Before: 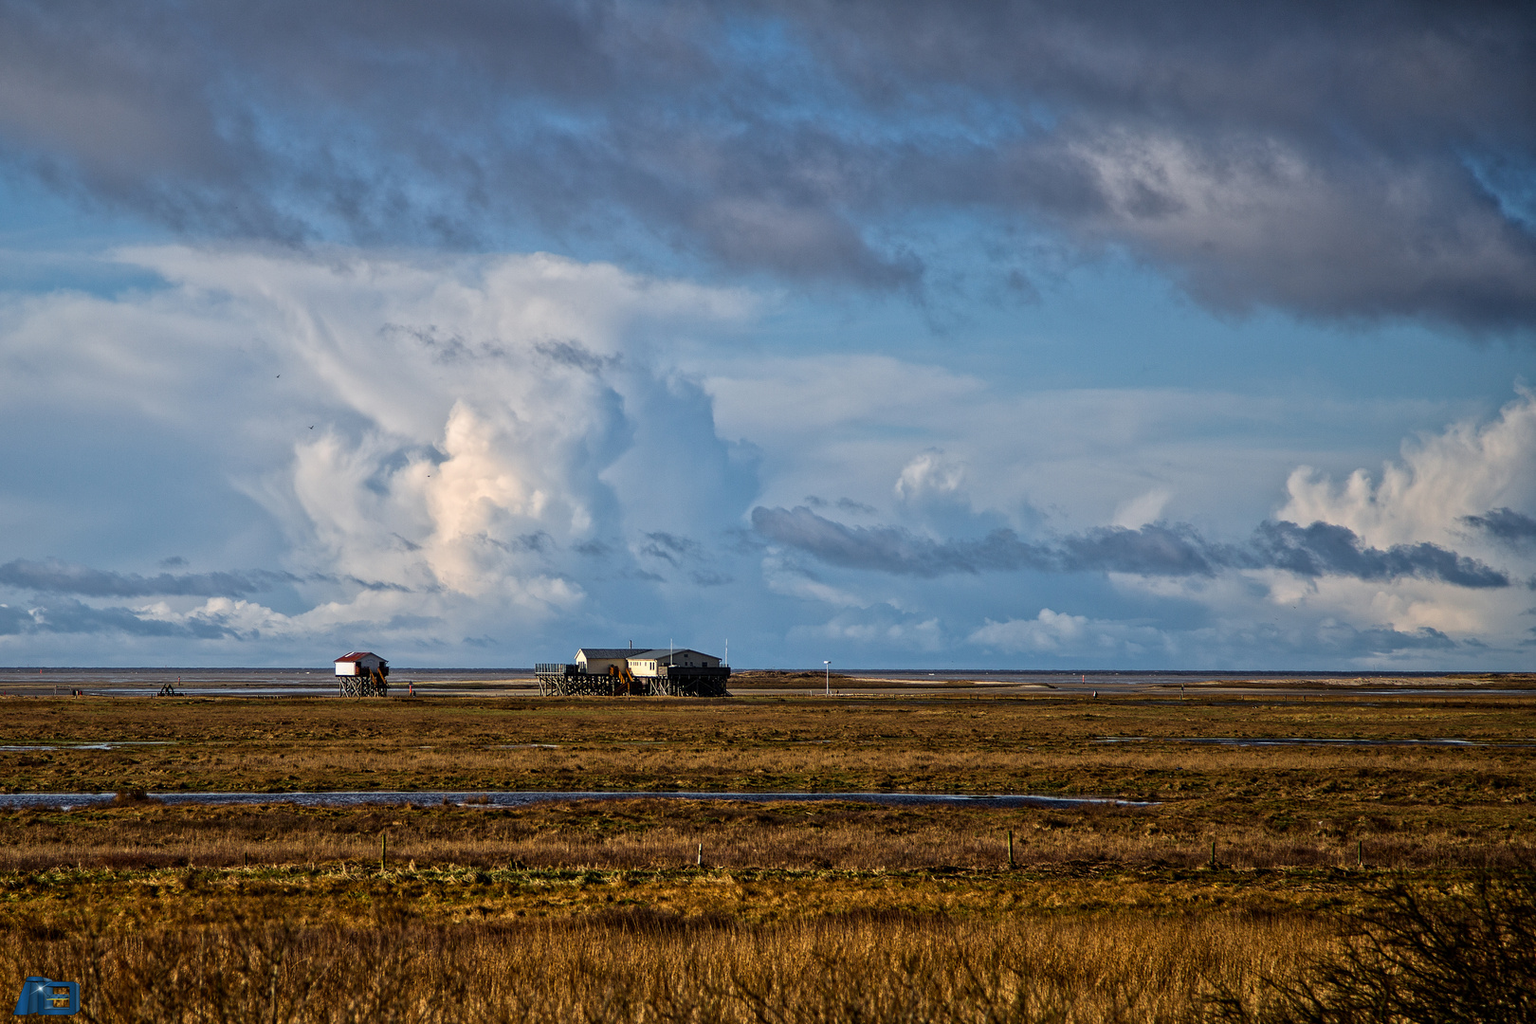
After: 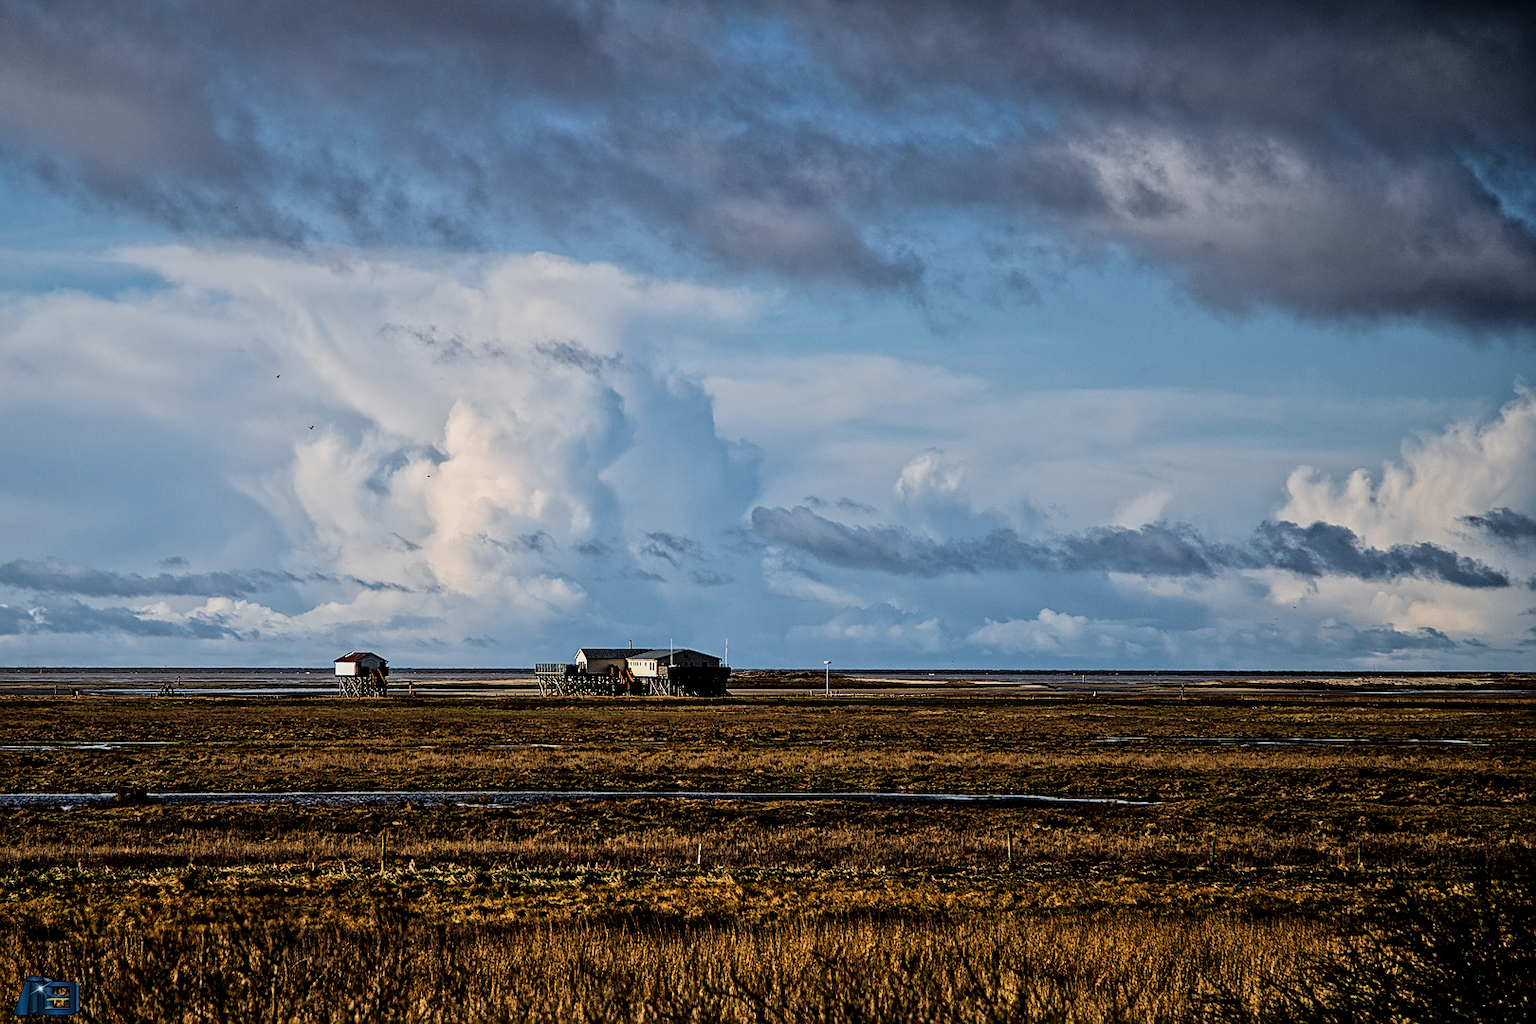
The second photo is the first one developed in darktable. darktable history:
filmic rgb: black relative exposure -5 EV, hardness 2.88, contrast 1.4, highlights saturation mix -30%
sharpen: on, module defaults
